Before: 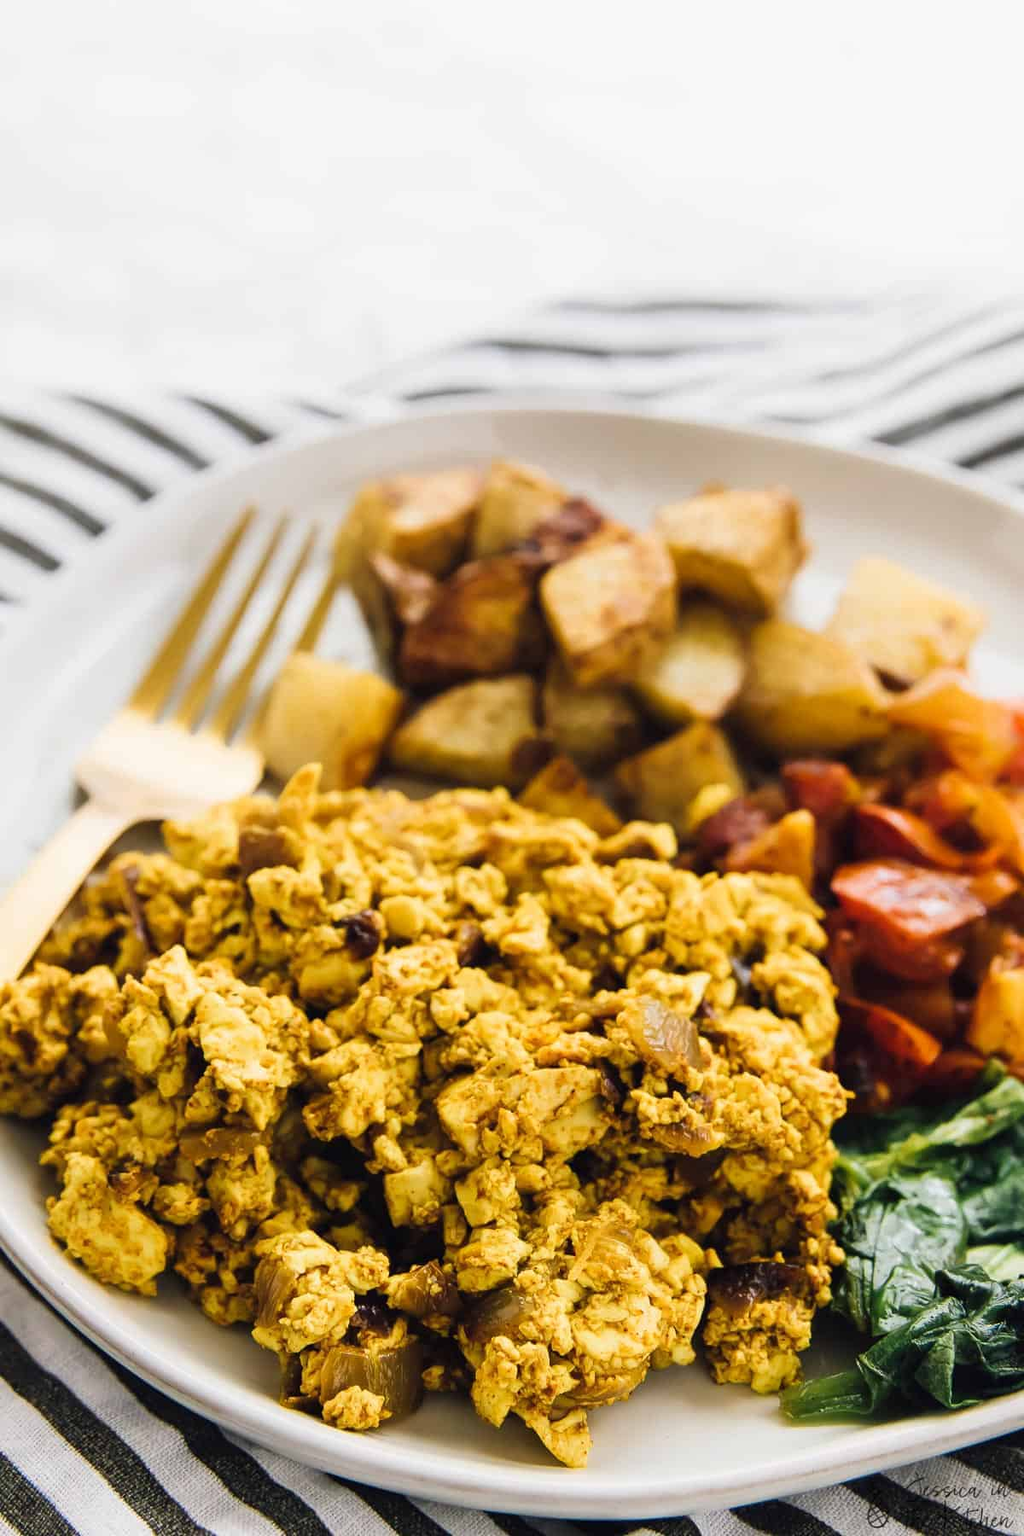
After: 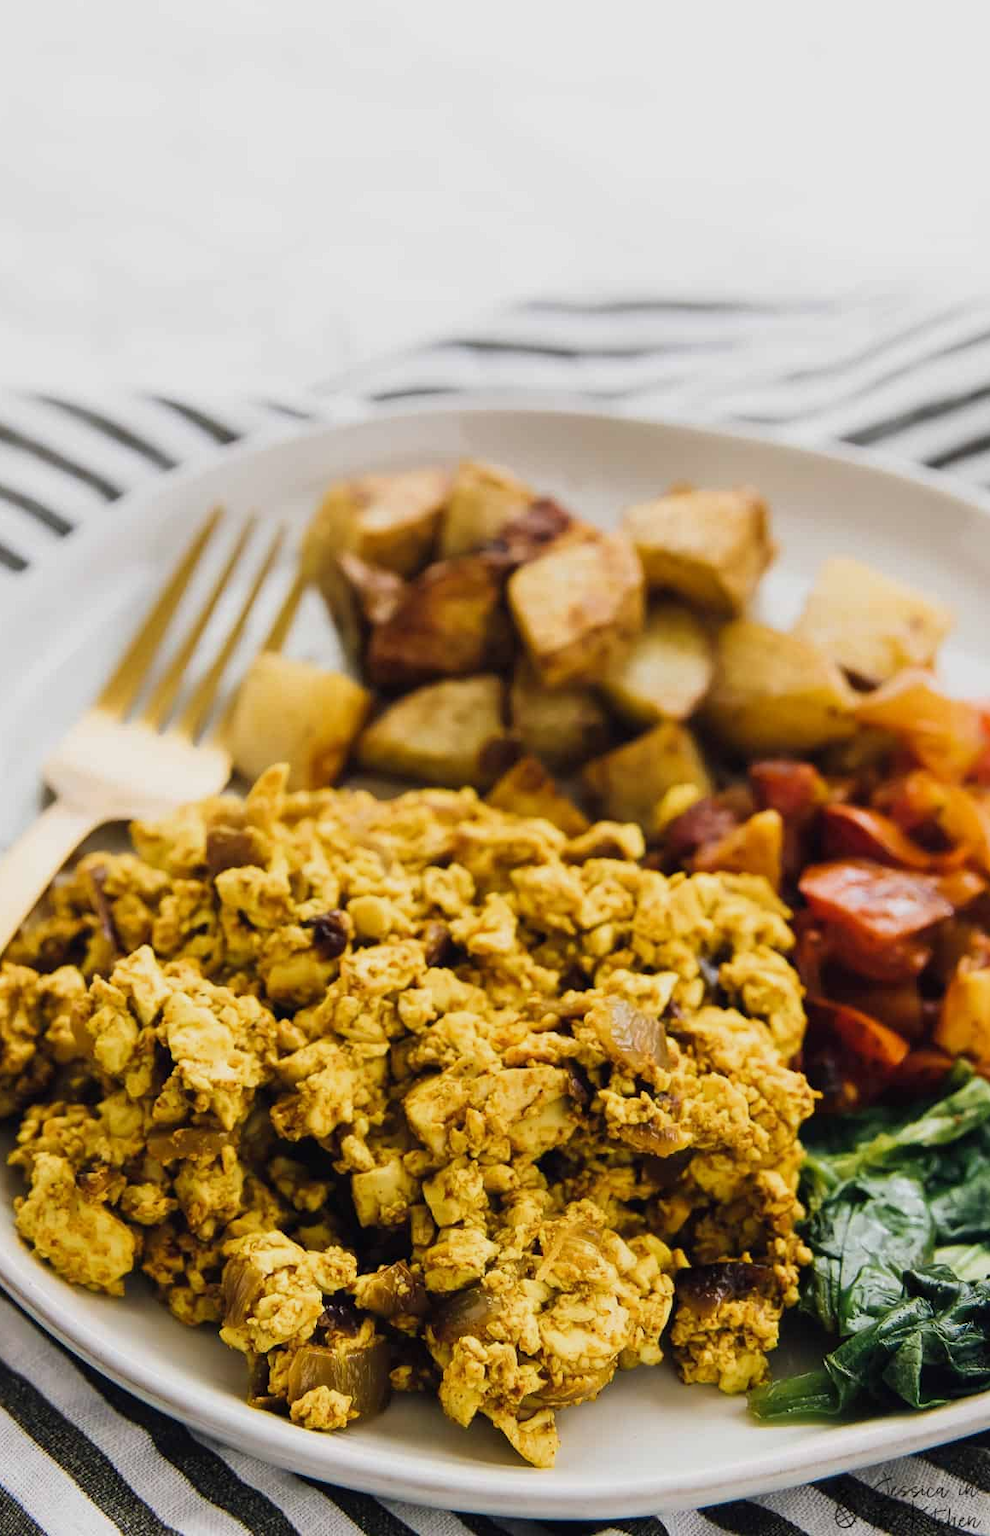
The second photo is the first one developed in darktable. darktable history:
crop and rotate: left 3.238%
exposure: exposure -0.242 EV, compensate highlight preservation false
